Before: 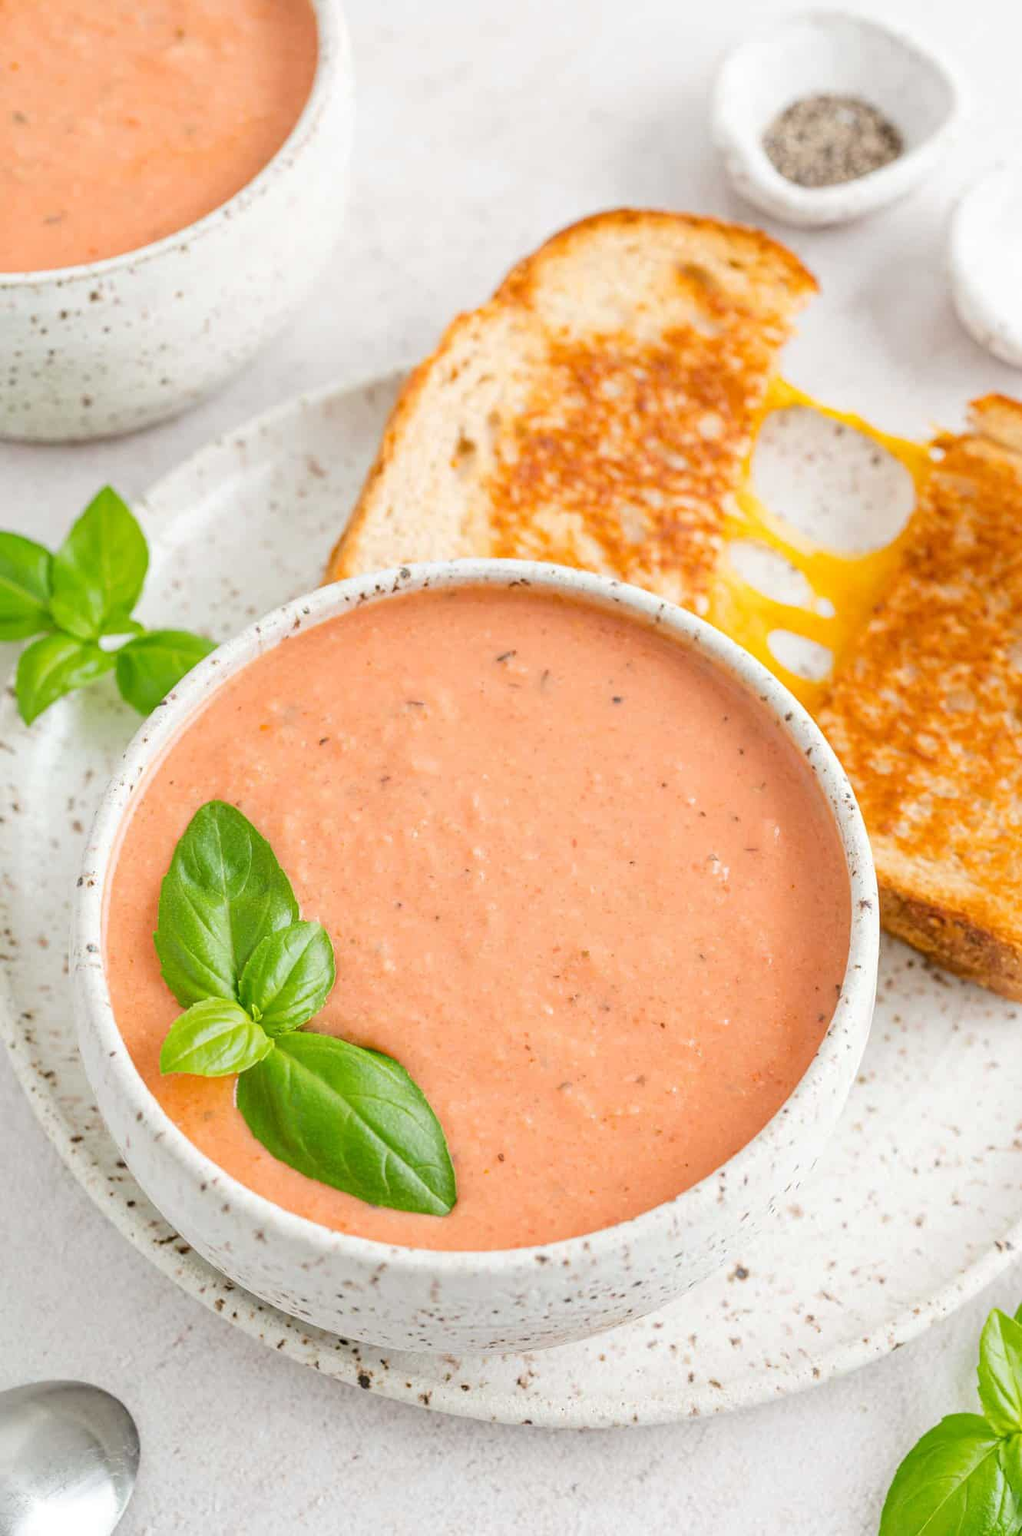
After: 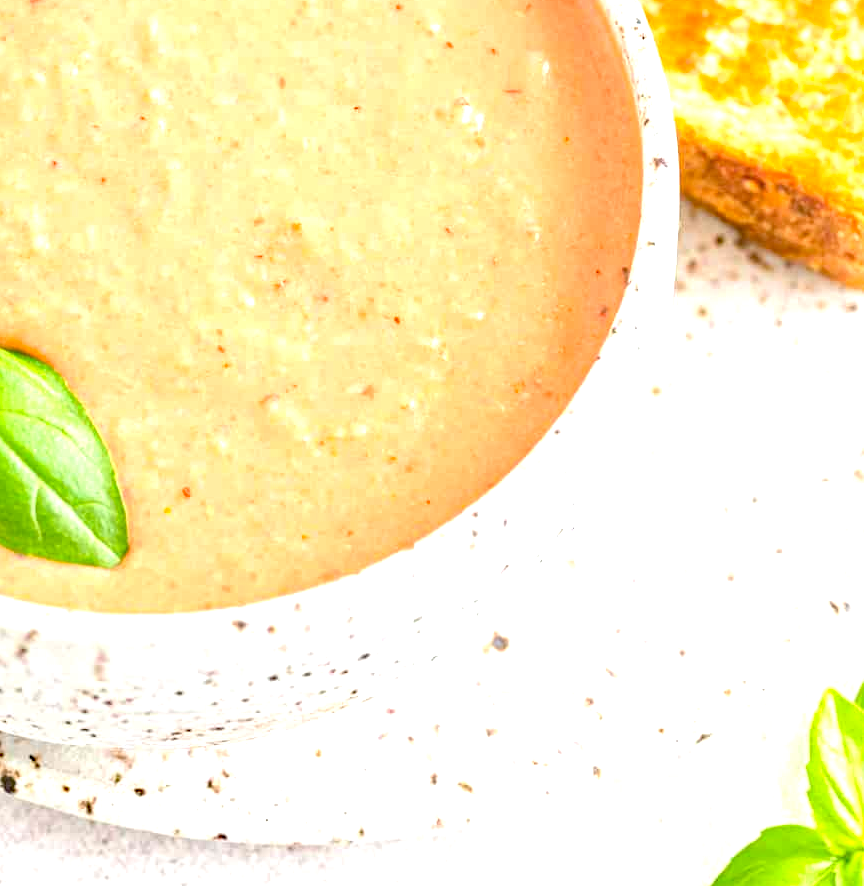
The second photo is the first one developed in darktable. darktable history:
exposure: black level correction 0, exposure 1.199 EV, compensate highlight preservation false
crop and rotate: left 35.053%, top 50.765%, bottom 4.886%
haze removal: strength 0.304, distance 0.255, compatibility mode true, adaptive false
